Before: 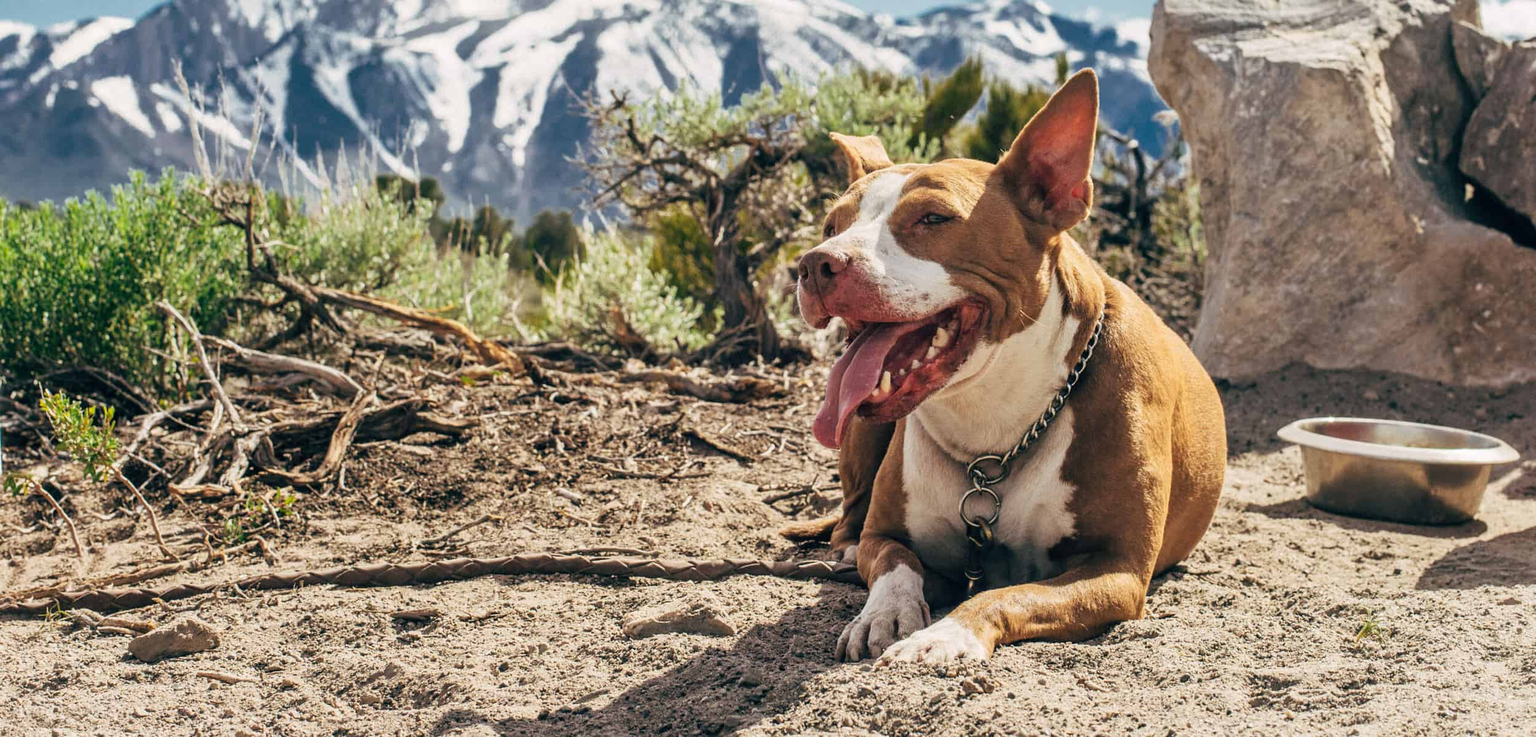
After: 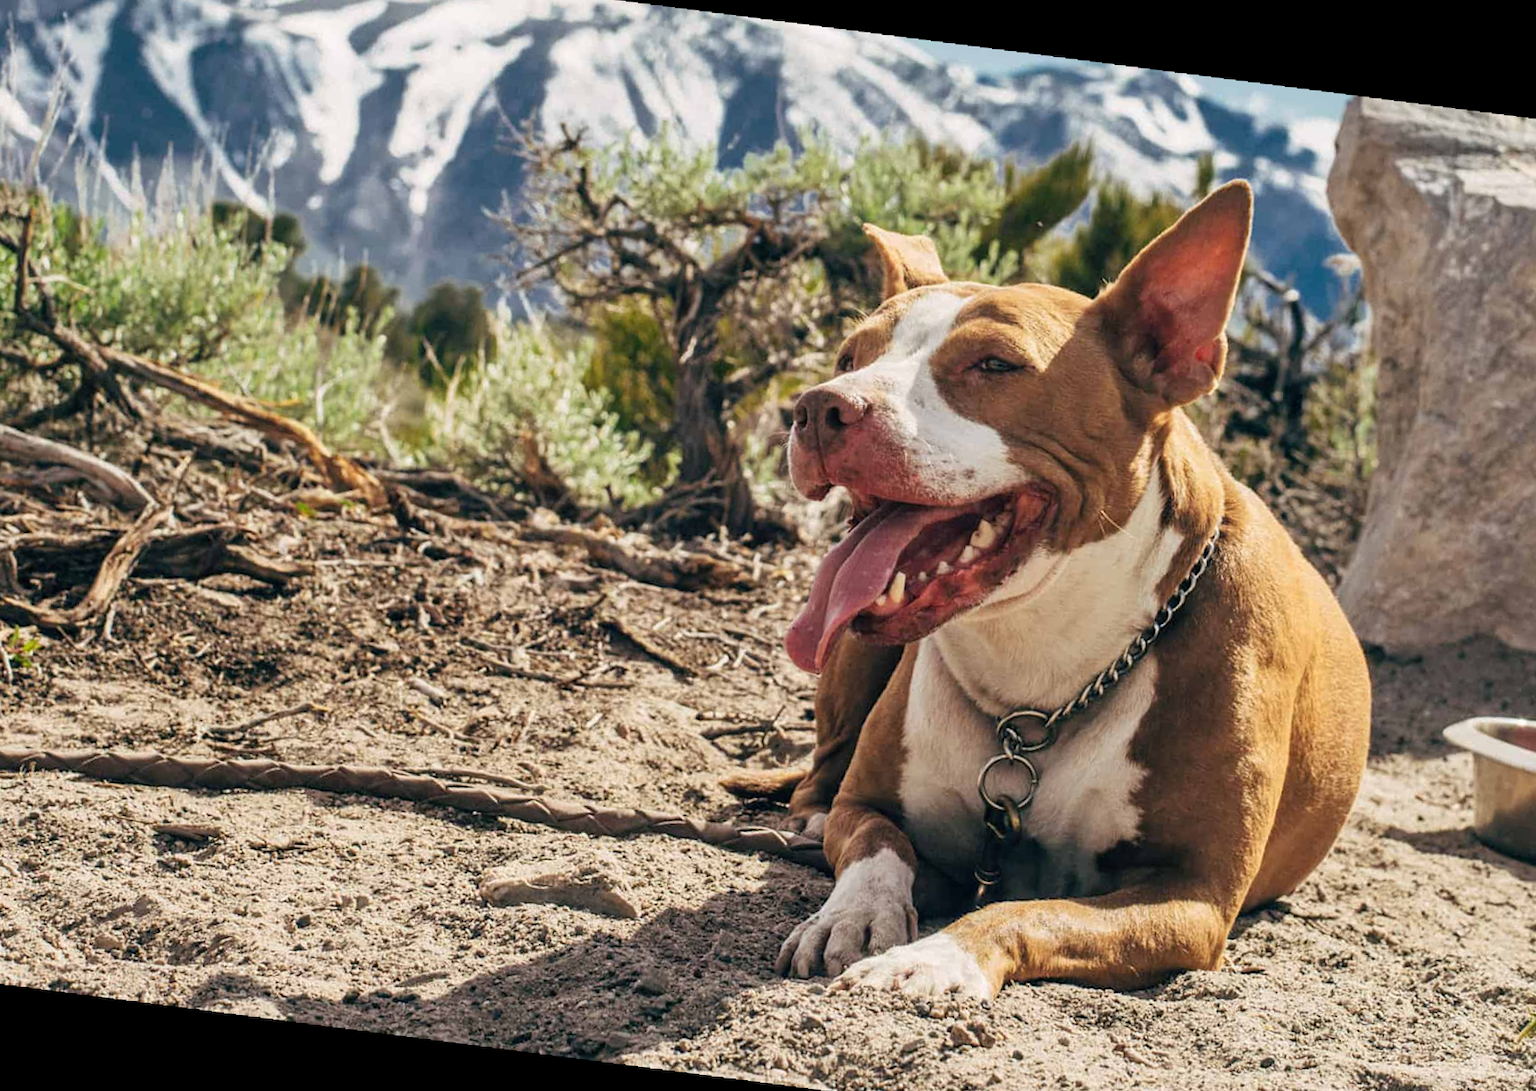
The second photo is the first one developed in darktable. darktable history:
rotate and perspective: rotation 4.1°, automatic cropping off
crop and rotate: angle -3.27°, left 14.277%, top 0.028%, right 10.766%, bottom 0.028%
